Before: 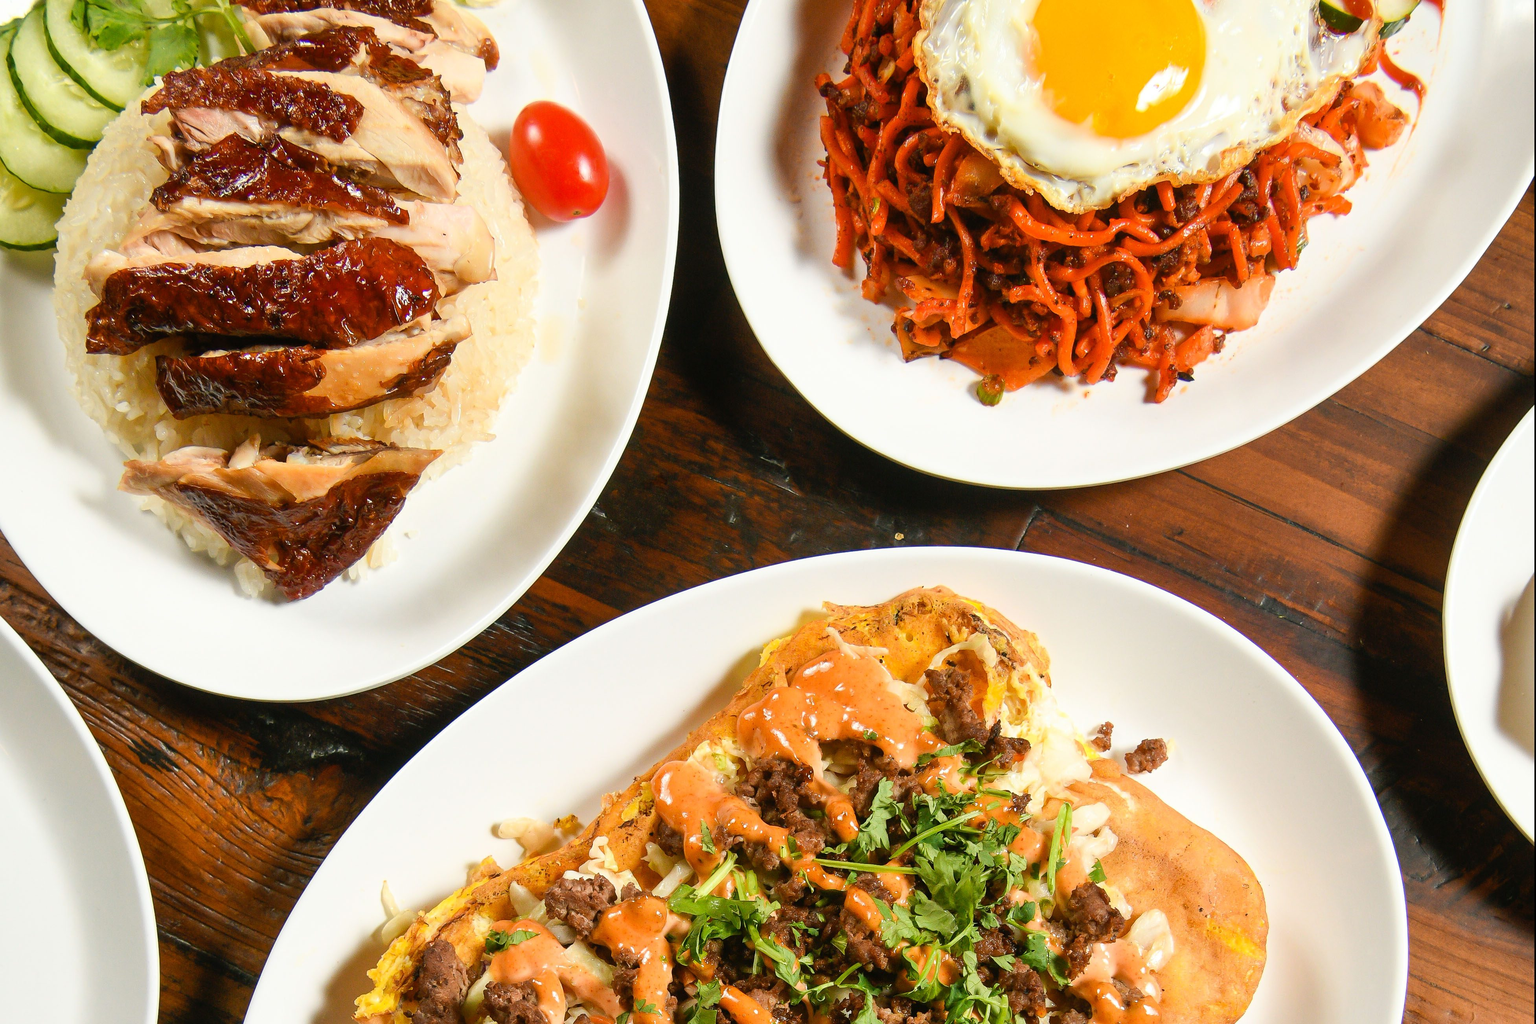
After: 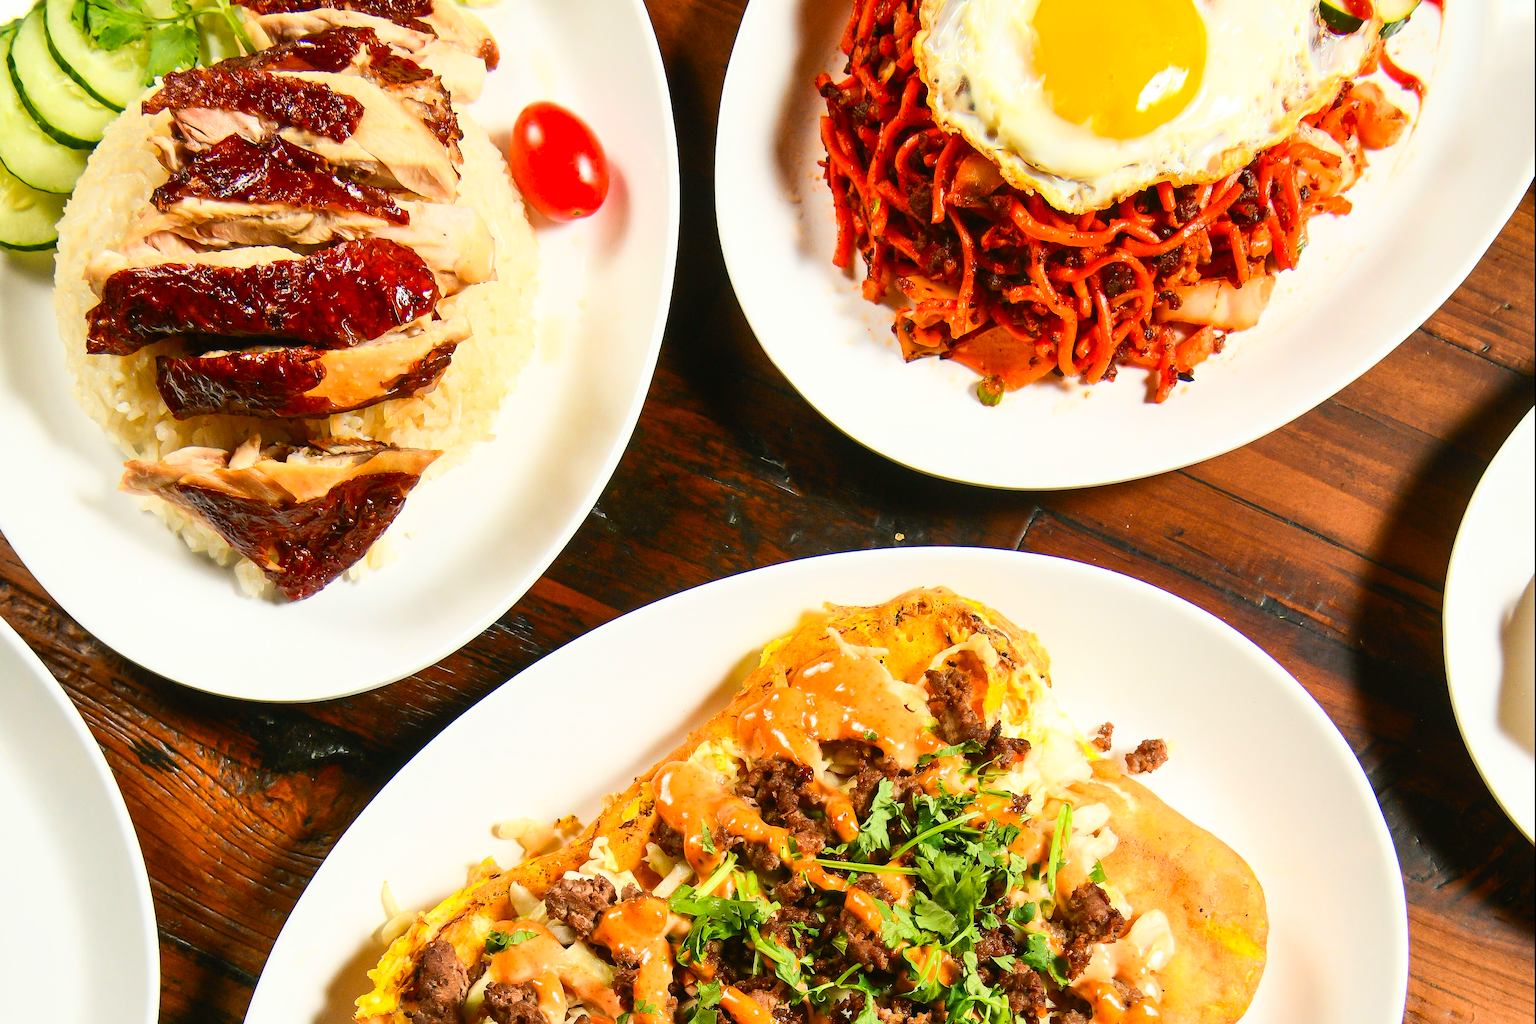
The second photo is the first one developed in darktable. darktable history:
contrast brightness saturation: contrast 0.234, brightness 0.101, saturation 0.287
